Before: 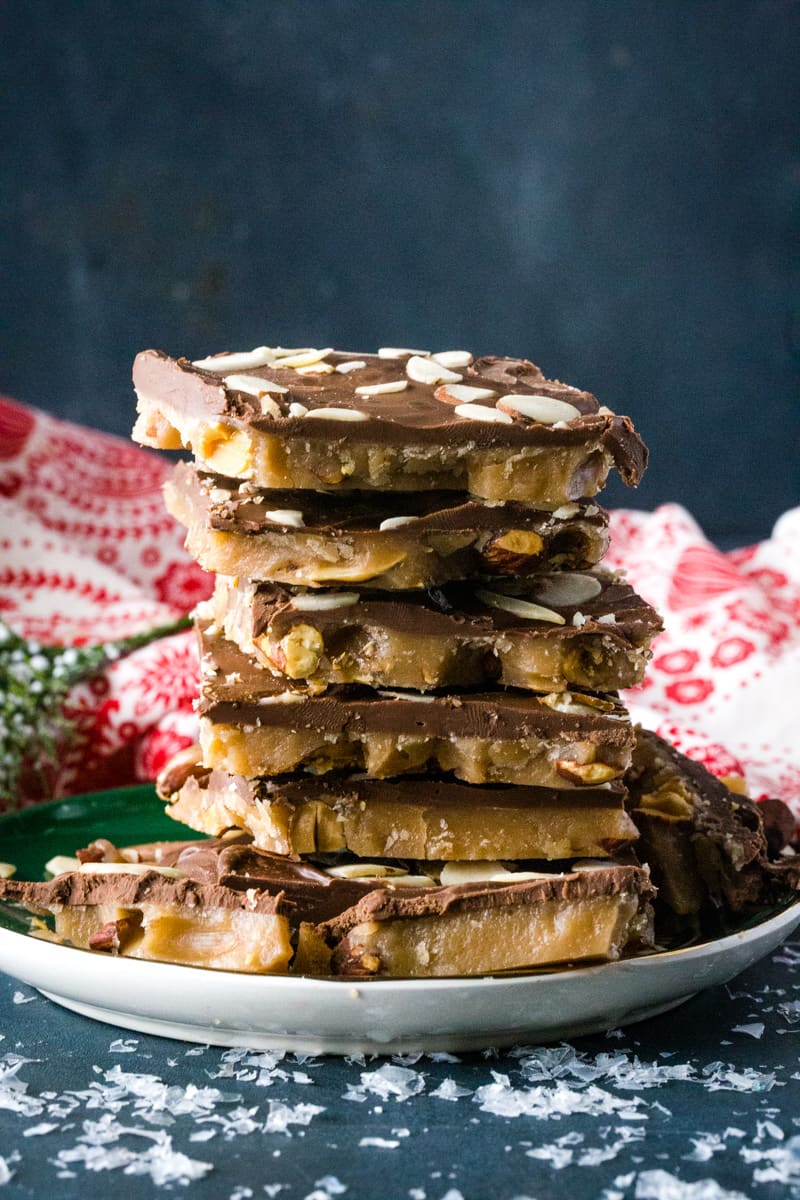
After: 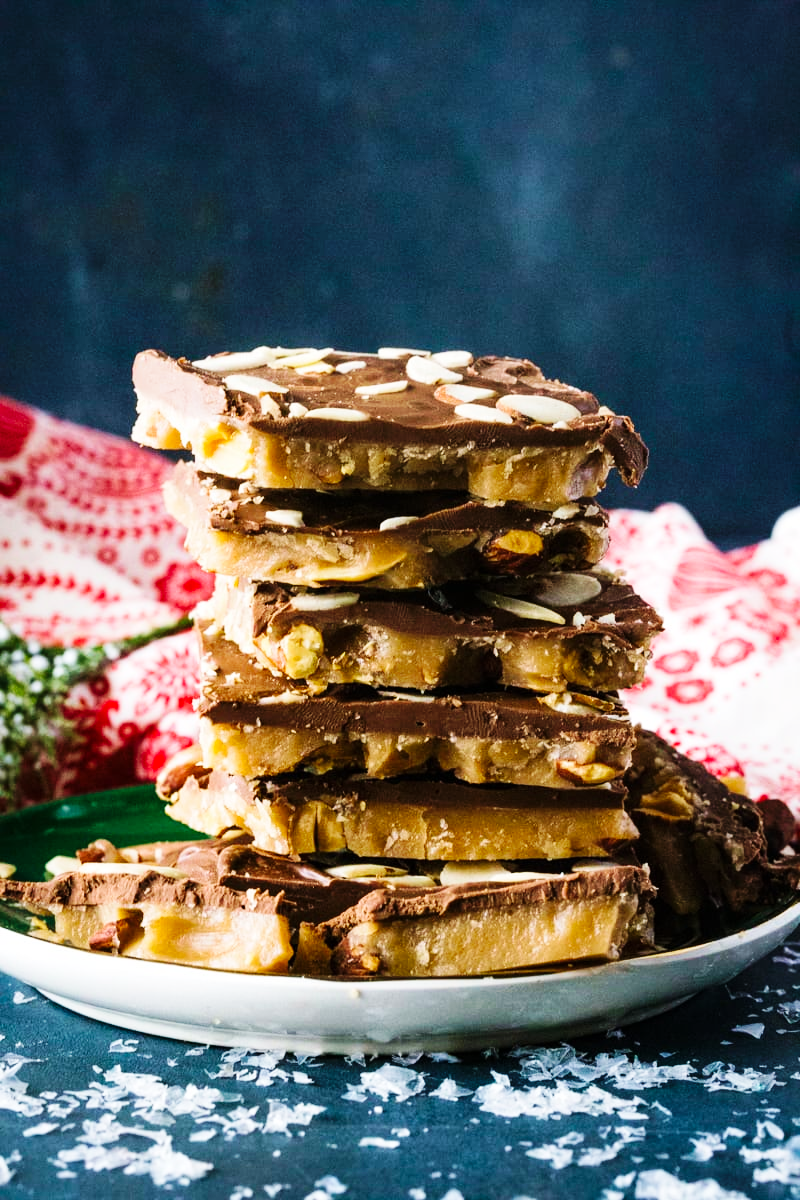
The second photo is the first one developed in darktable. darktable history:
velvia: on, module defaults
base curve: curves: ch0 [(0, 0) (0.032, 0.025) (0.121, 0.166) (0.206, 0.329) (0.605, 0.79) (1, 1)], preserve colors none
